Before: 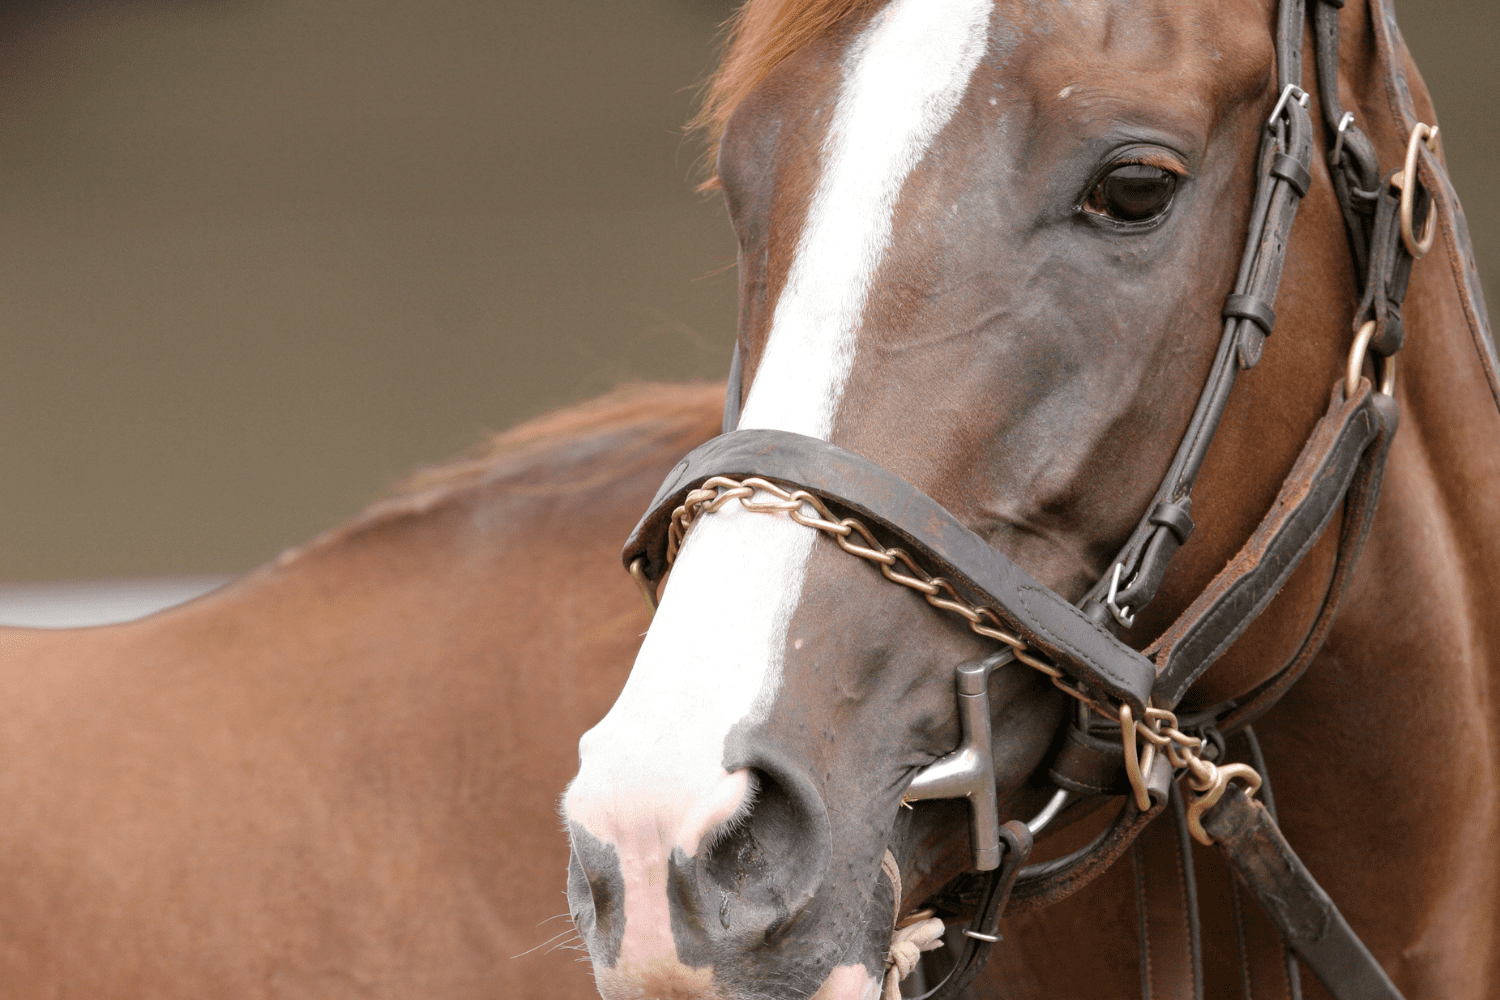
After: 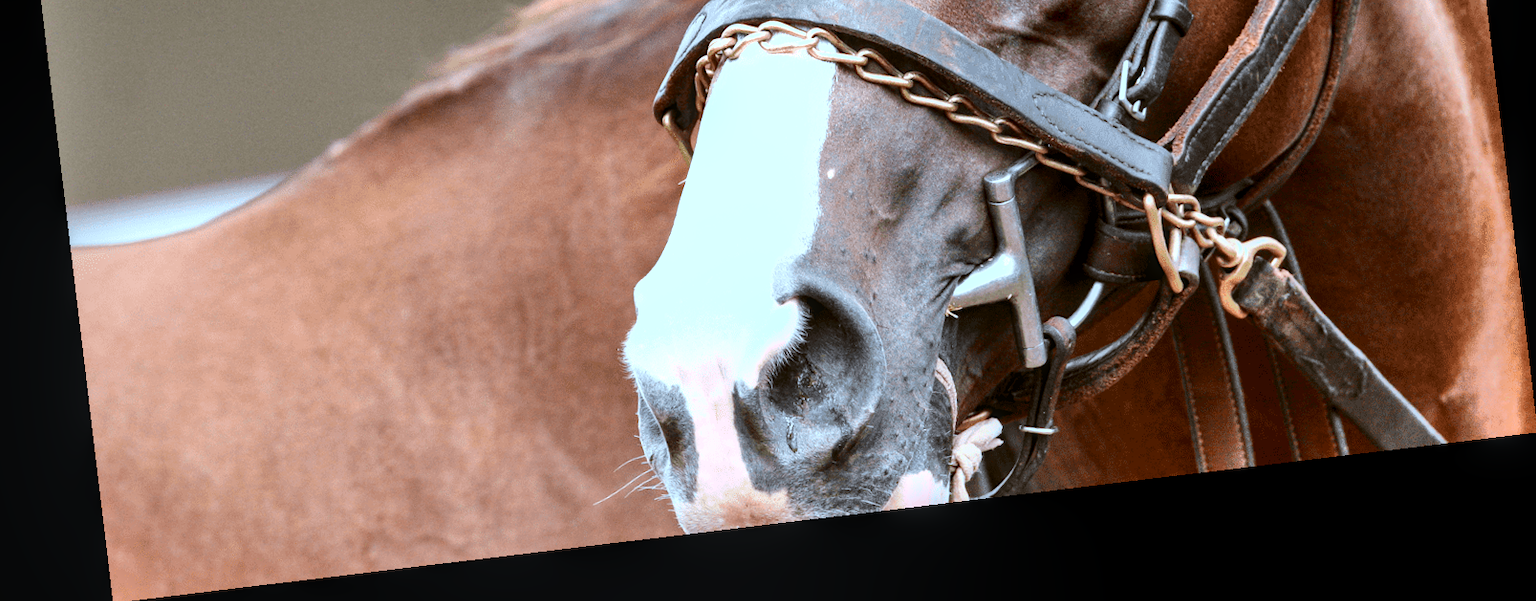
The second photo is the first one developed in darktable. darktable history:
color correction: highlights a* -9.73, highlights b* -21.22
shadows and highlights: low approximation 0.01, soften with gaussian
contrast brightness saturation: contrast 0.21, brightness -0.11, saturation 0.21
rotate and perspective: rotation -6.83°, automatic cropping off
crop and rotate: top 46.237%
local contrast: on, module defaults
exposure: black level correction 0, exposure 0.6 EV, compensate highlight preservation false
